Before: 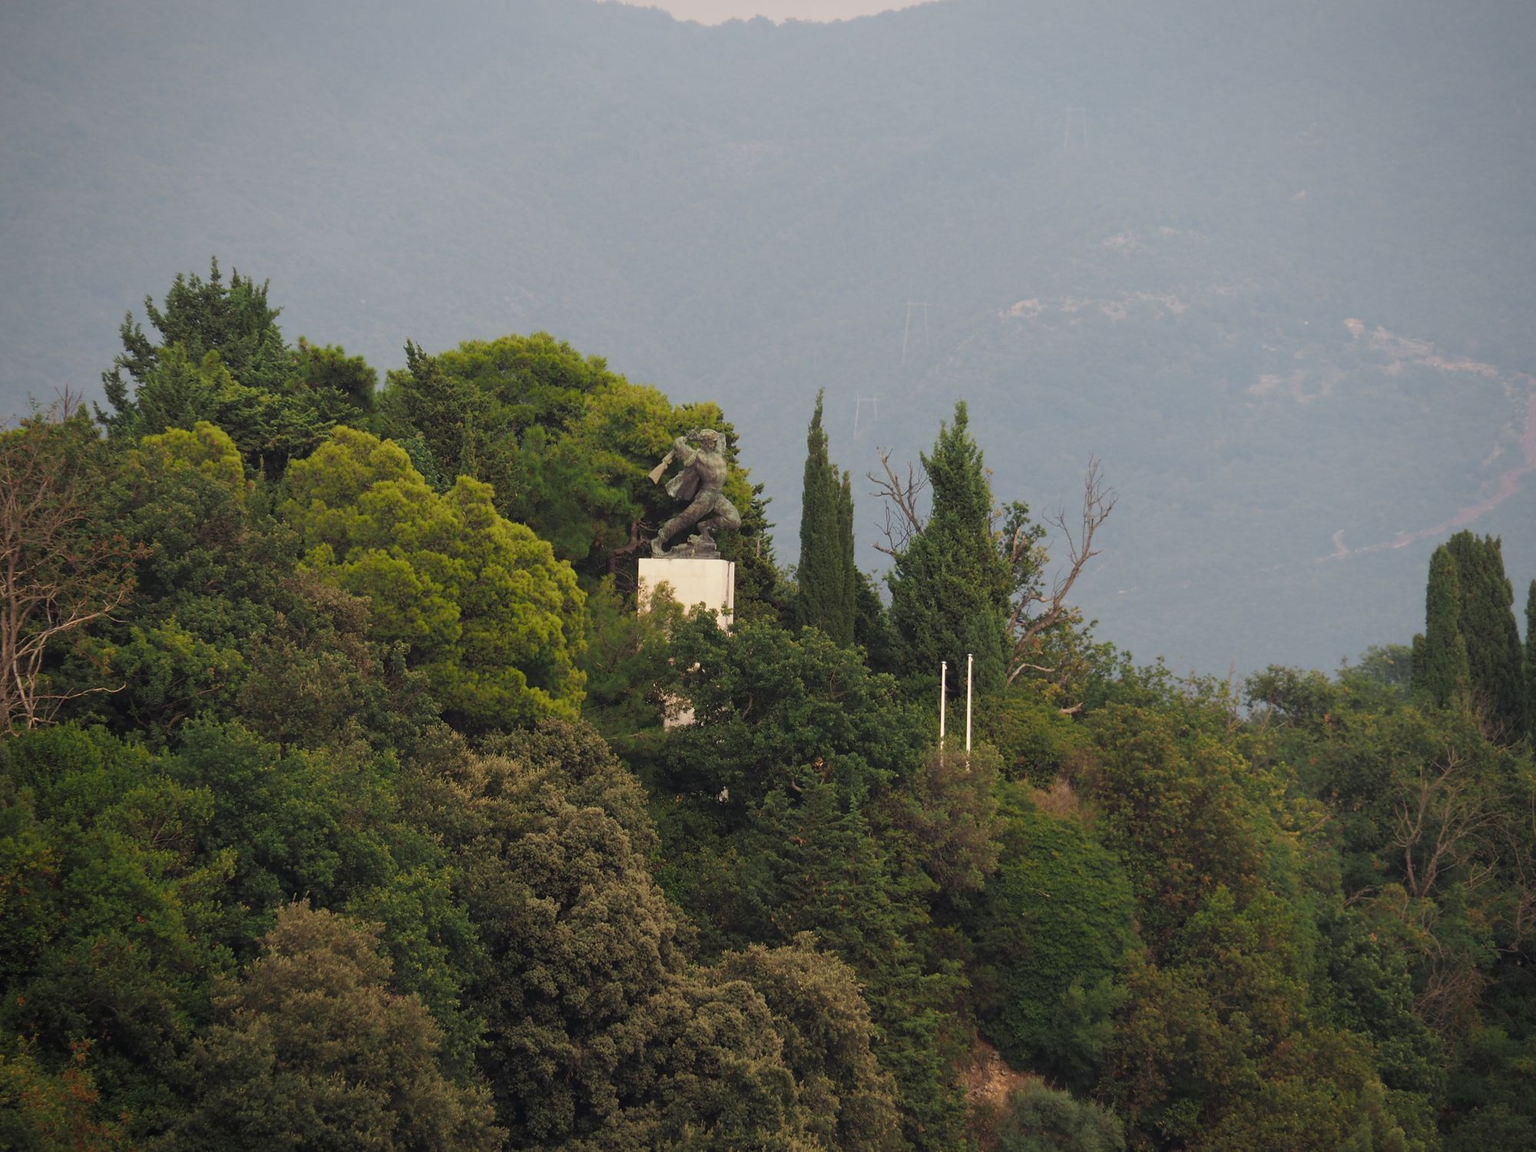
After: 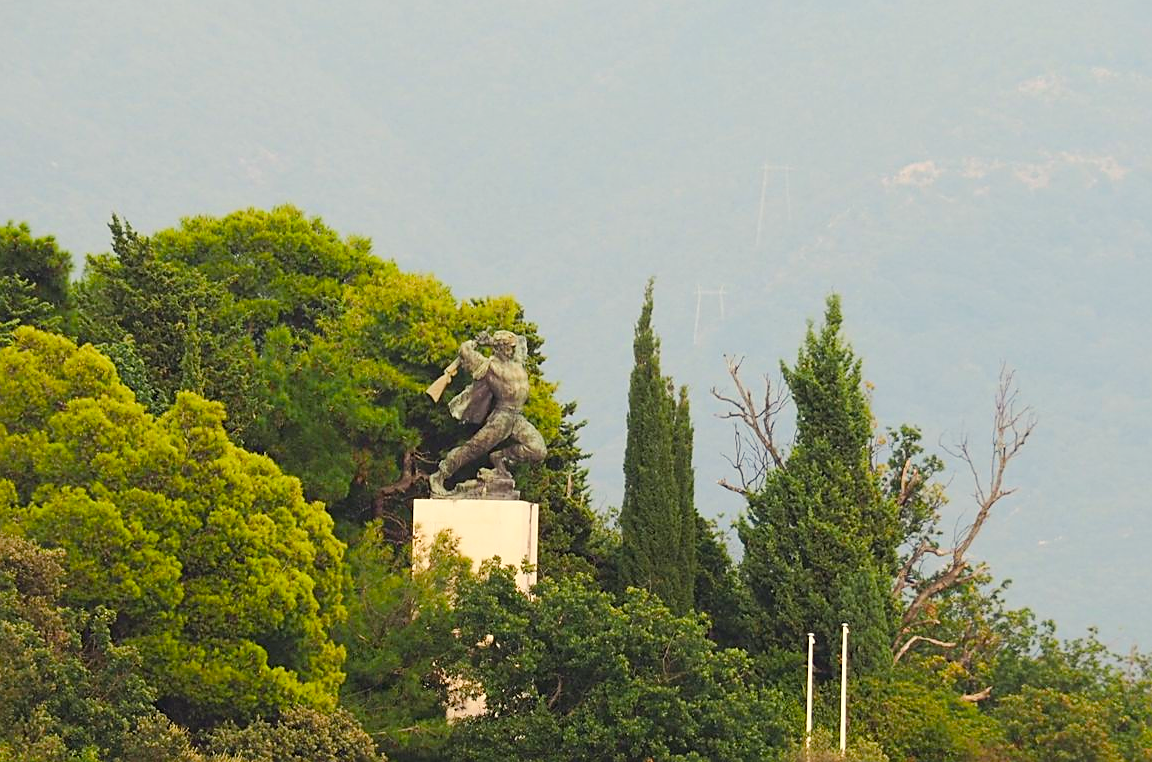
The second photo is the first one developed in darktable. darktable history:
sharpen: on, module defaults
color balance rgb: shadows lift › chroma 0.921%, shadows lift › hue 112.34°, highlights gain › luminance 6.03%, highlights gain › chroma 2.634%, highlights gain › hue 90.89°, perceptual saturation grading › global saturation 20%, perceptual saturation grading › highlights -25.329%, perceptual saturation grading › shadows 25.199%, perceptual brilliance grading › mid-tones 9.401%, perceptual brilliance grading › shadows 14.692%
crop: left 20.909%, top 15.21%, right 21.487%, bottom 33.944%
contrast brightness saturation: contrast 0.204, brightness 0.145, saturation 0.147
